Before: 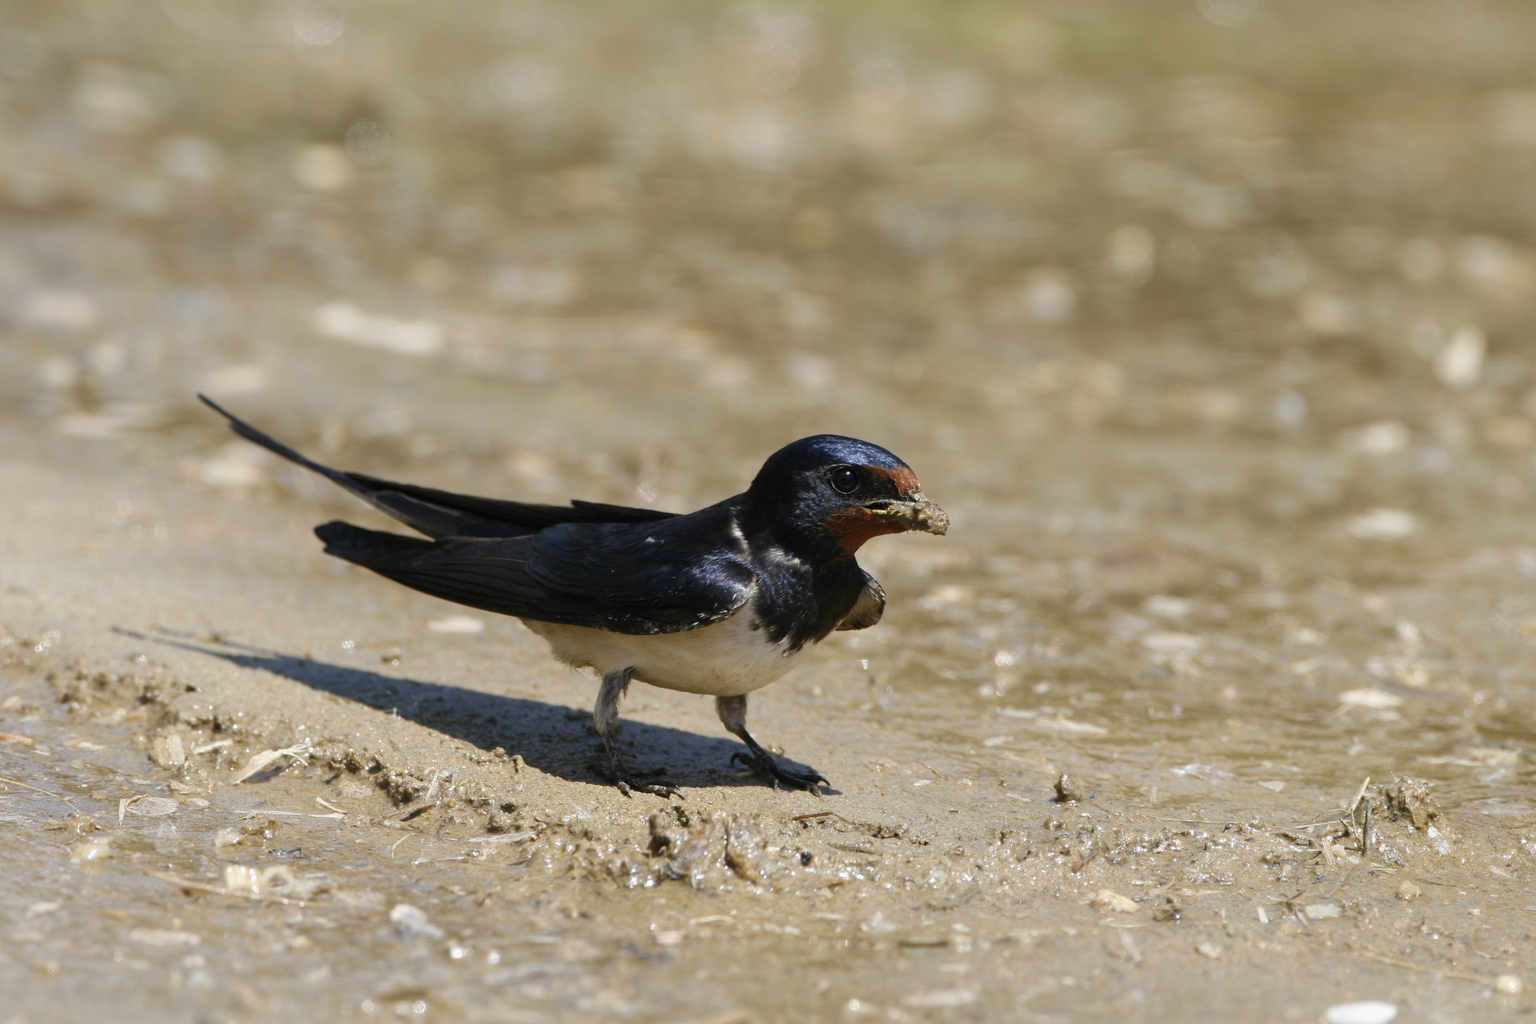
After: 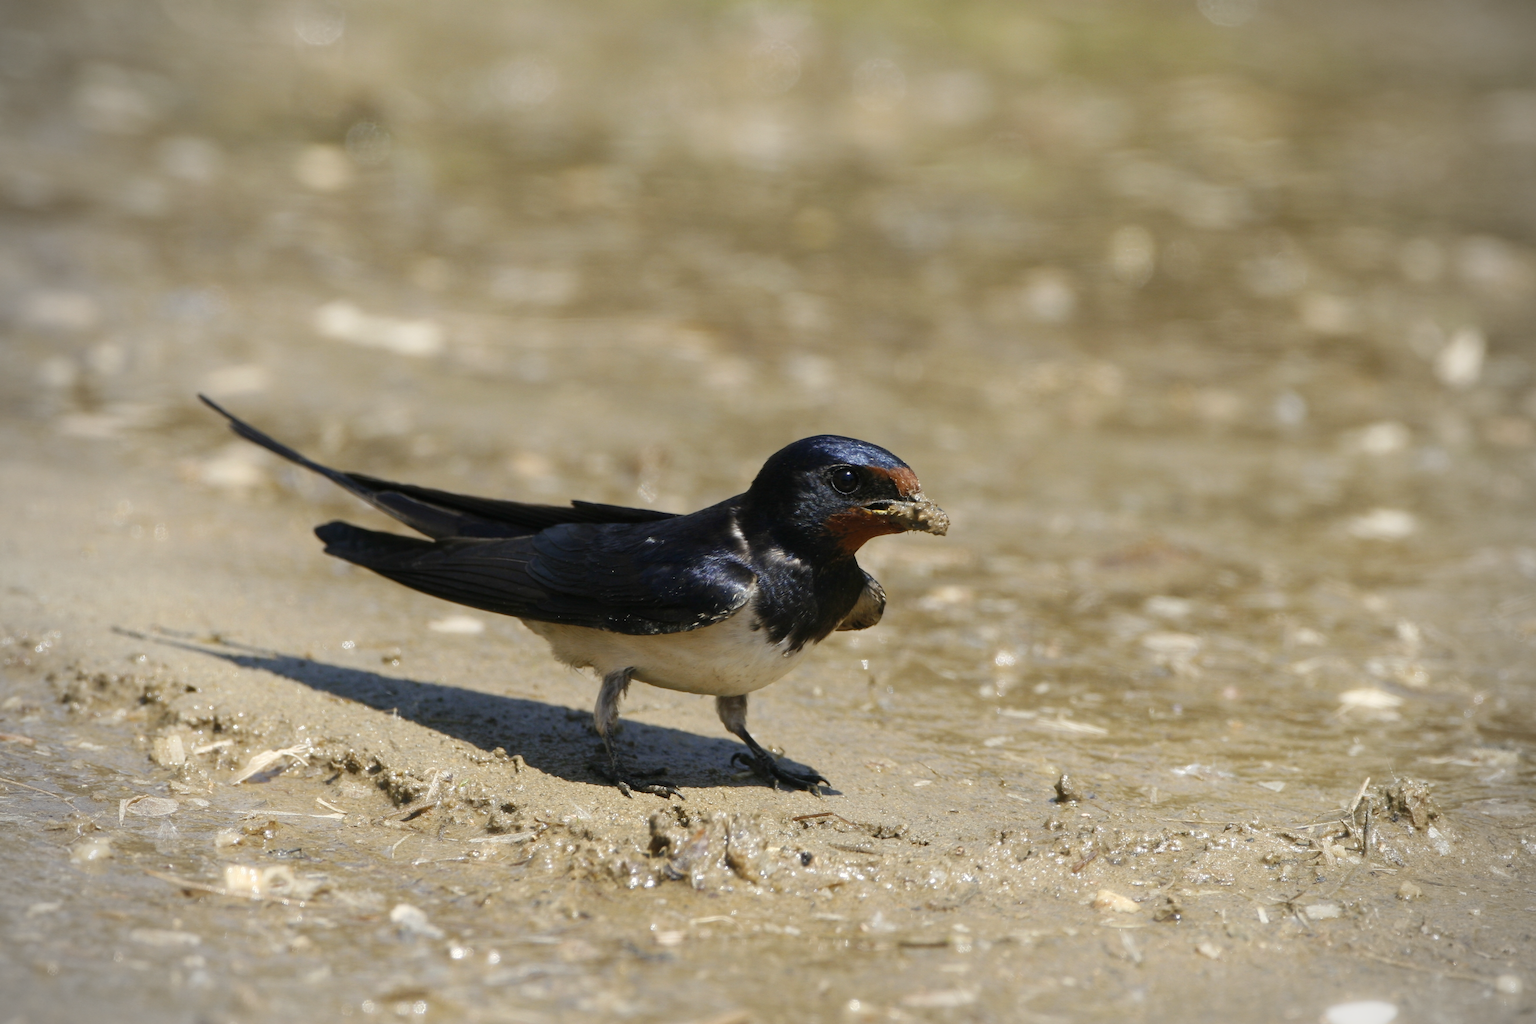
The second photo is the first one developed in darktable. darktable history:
tone equalizer: on, module defaults
vignetting: on, module defaults
color correction: highlights b* 3
bloom: size 5%, threshold 95%, strength 15%
